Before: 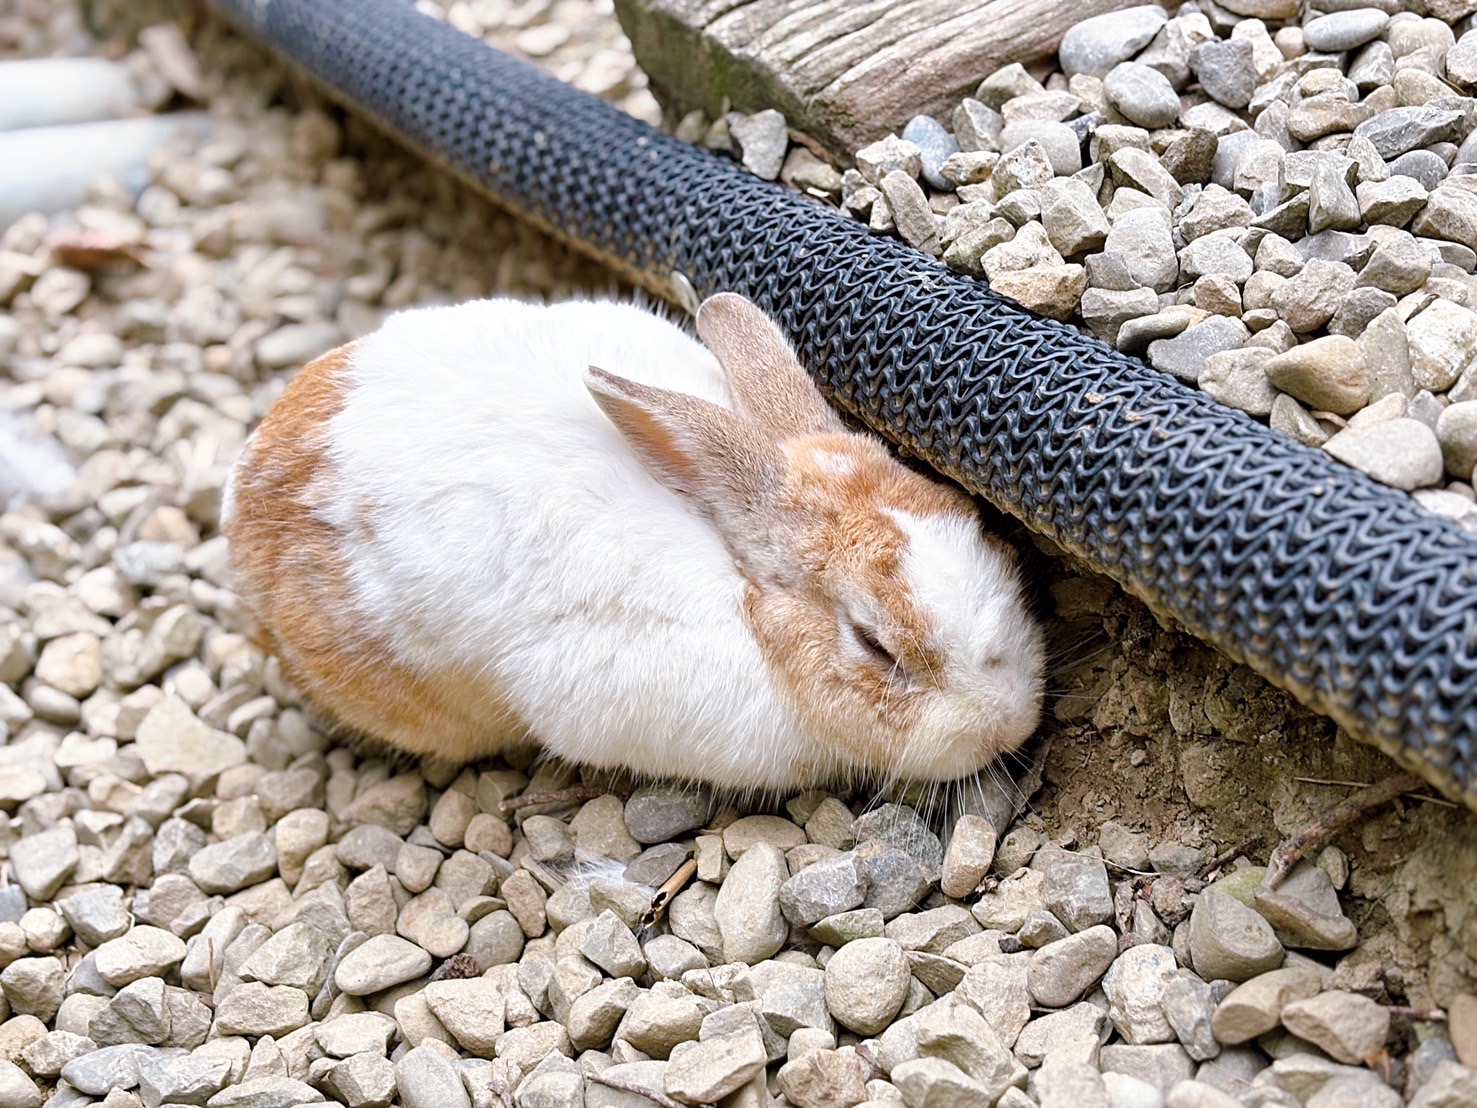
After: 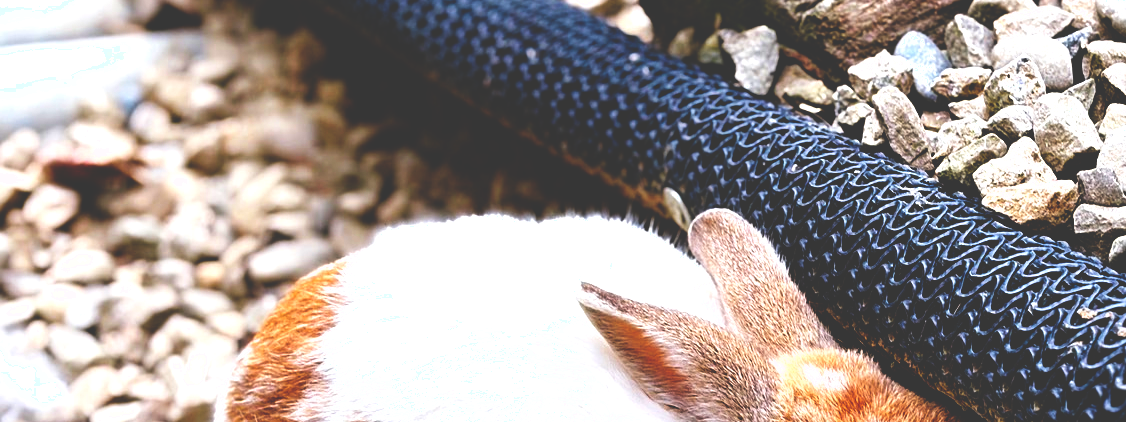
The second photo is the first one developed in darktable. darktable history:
color balance: contrast 6.48%, output saturation 113.3%
base curve: curves: ch0 [(0, 0.036) (0.083, 0.04) (0.804, 1)], preserve colors none
crop: left 0.579%, top 7.627%, right 23.167%, bottom 54.275%
